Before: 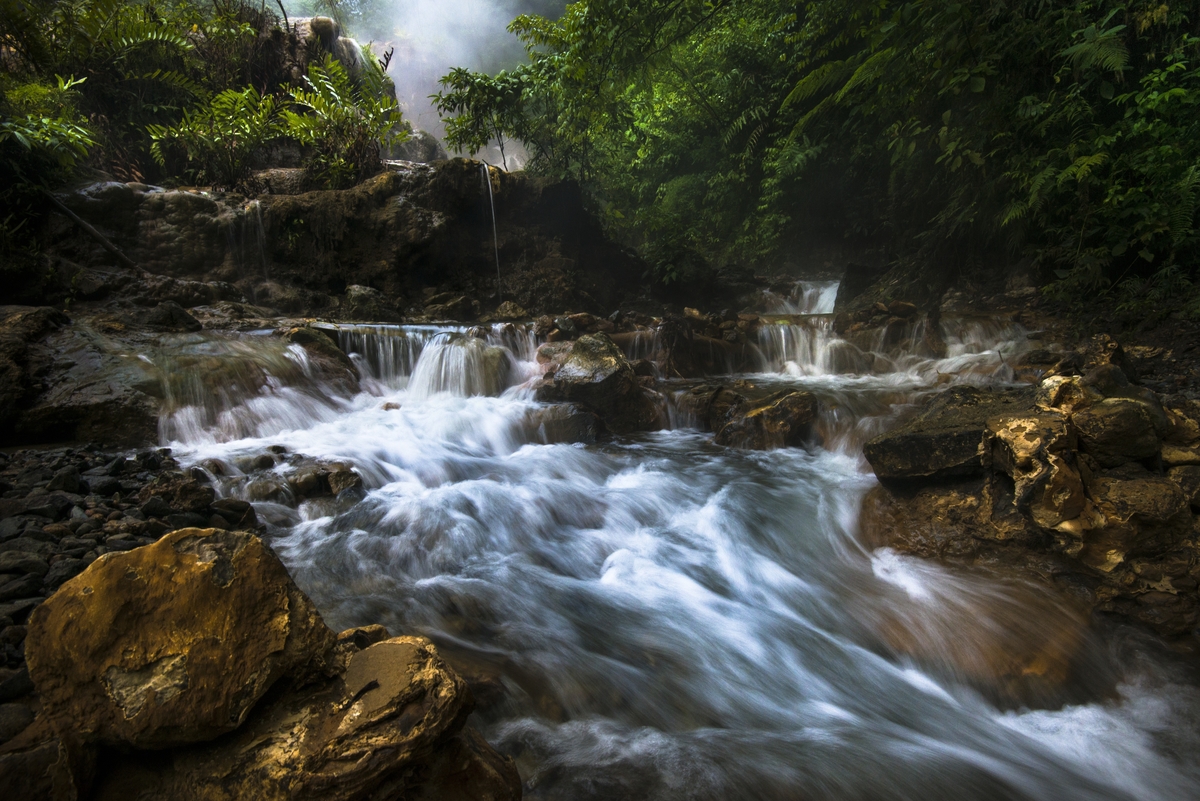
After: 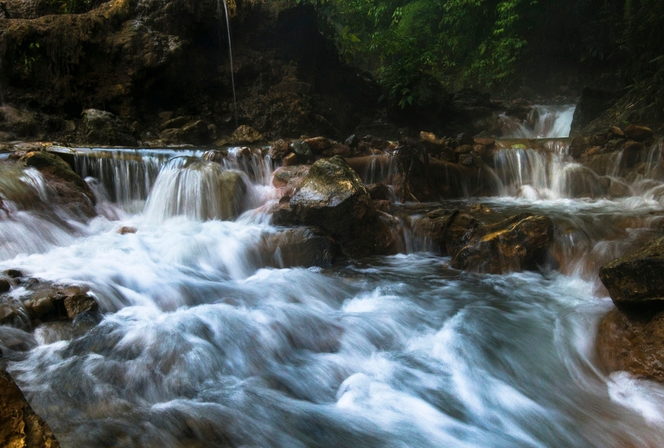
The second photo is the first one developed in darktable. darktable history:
crop and rotate: left 22.002%, top 21.986%, right 22.611%, bottom 21.983%
